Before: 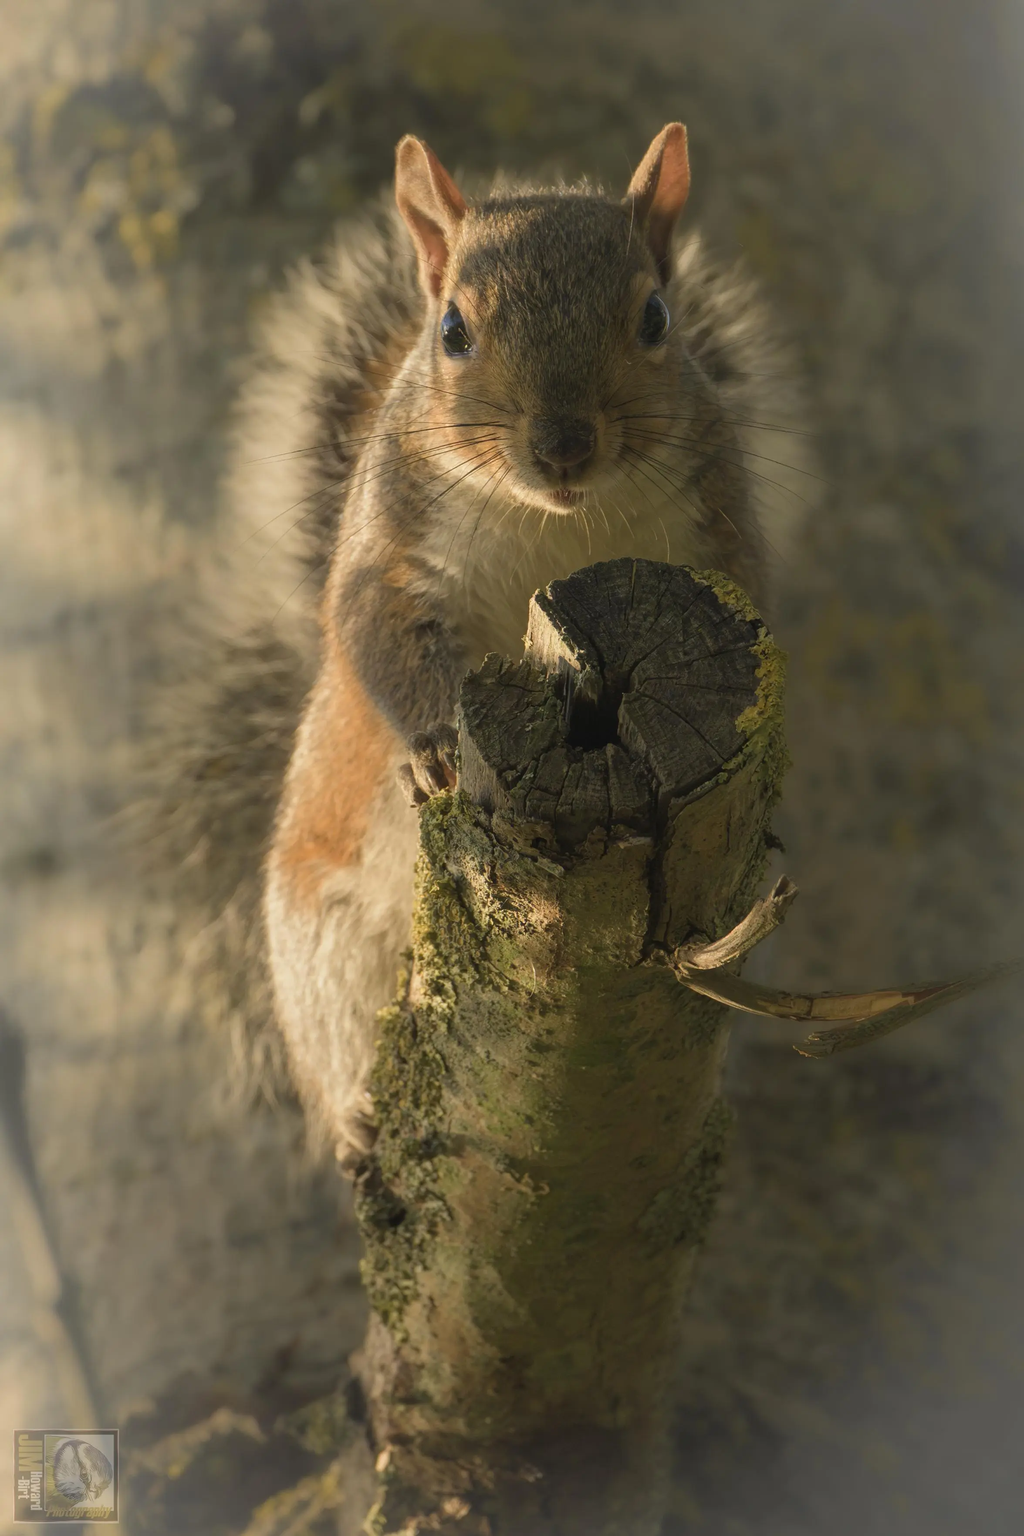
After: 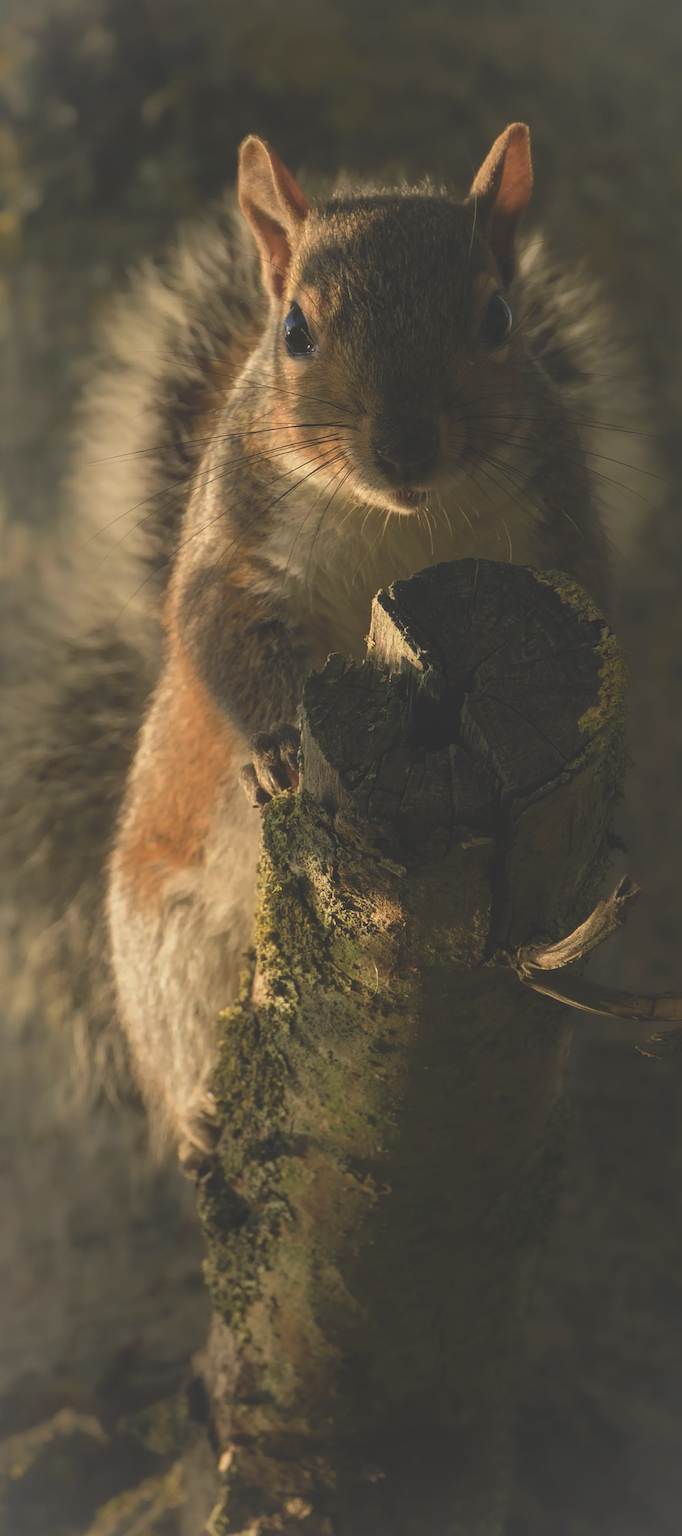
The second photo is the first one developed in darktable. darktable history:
crop: left 15.419%, right 17.914%
rgb curve: curves: ch0 [(0, 0.186) (0.314, 0.284) (0.775, 0.708) (1, 1)], compensate middle gray true, preserve colors none
